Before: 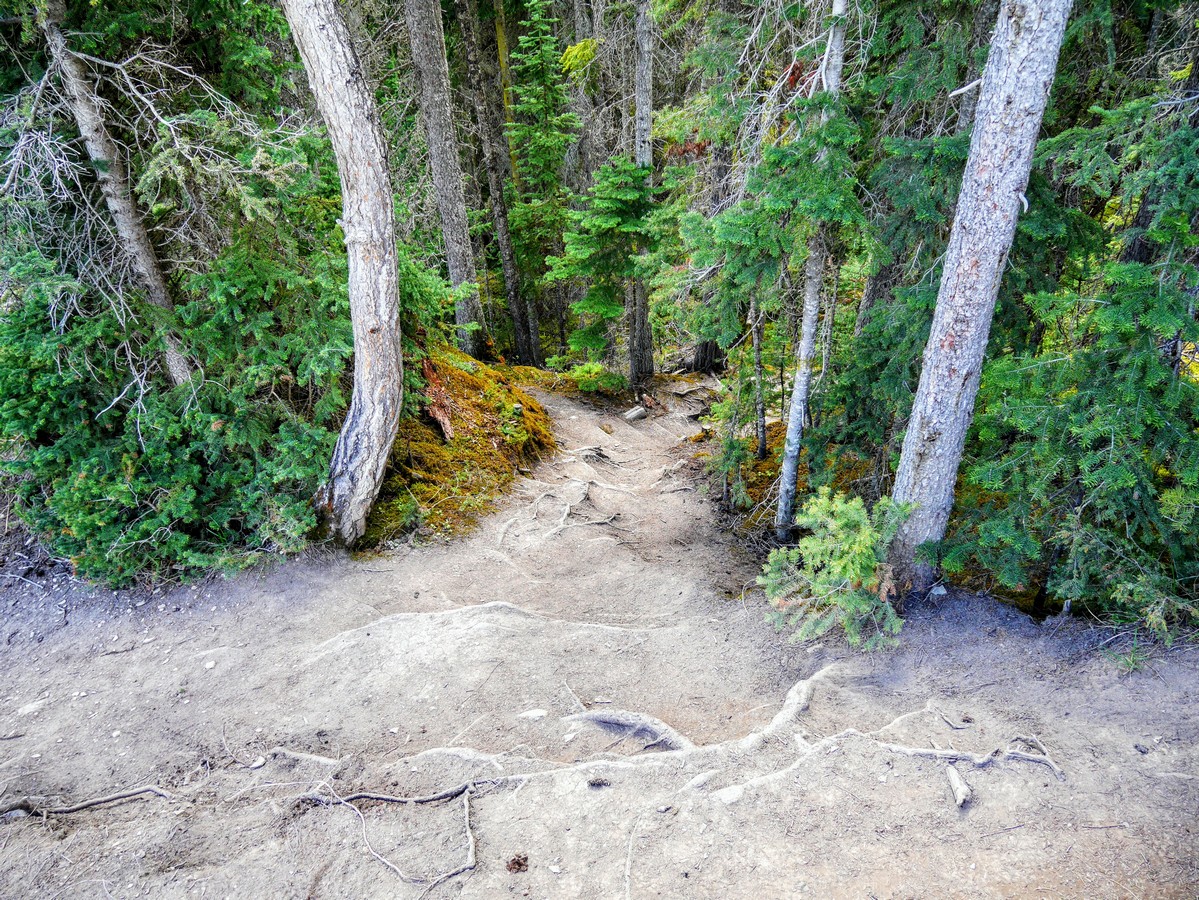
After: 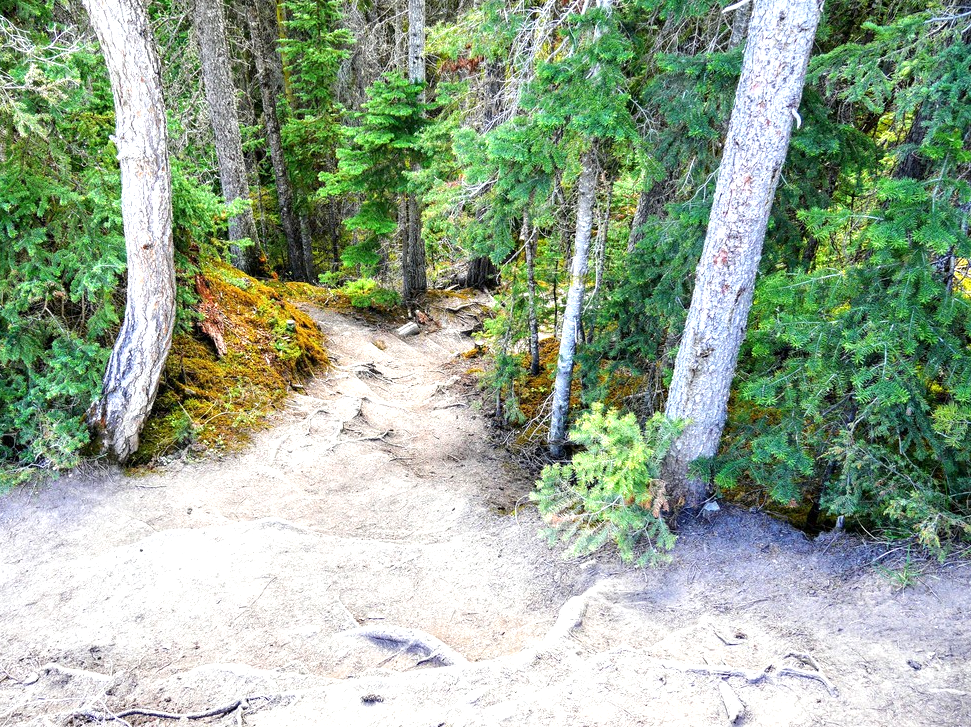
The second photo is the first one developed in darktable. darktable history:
crop: left 18.962%, top 9.406%, right 0%, bottom 9.707%
tone equalizer: edges refinement/feathering 500, mask exposure compensation -1.57 EV, preserve details no
exposure: exposure 0.642 EV, compensate highlight preservation false
